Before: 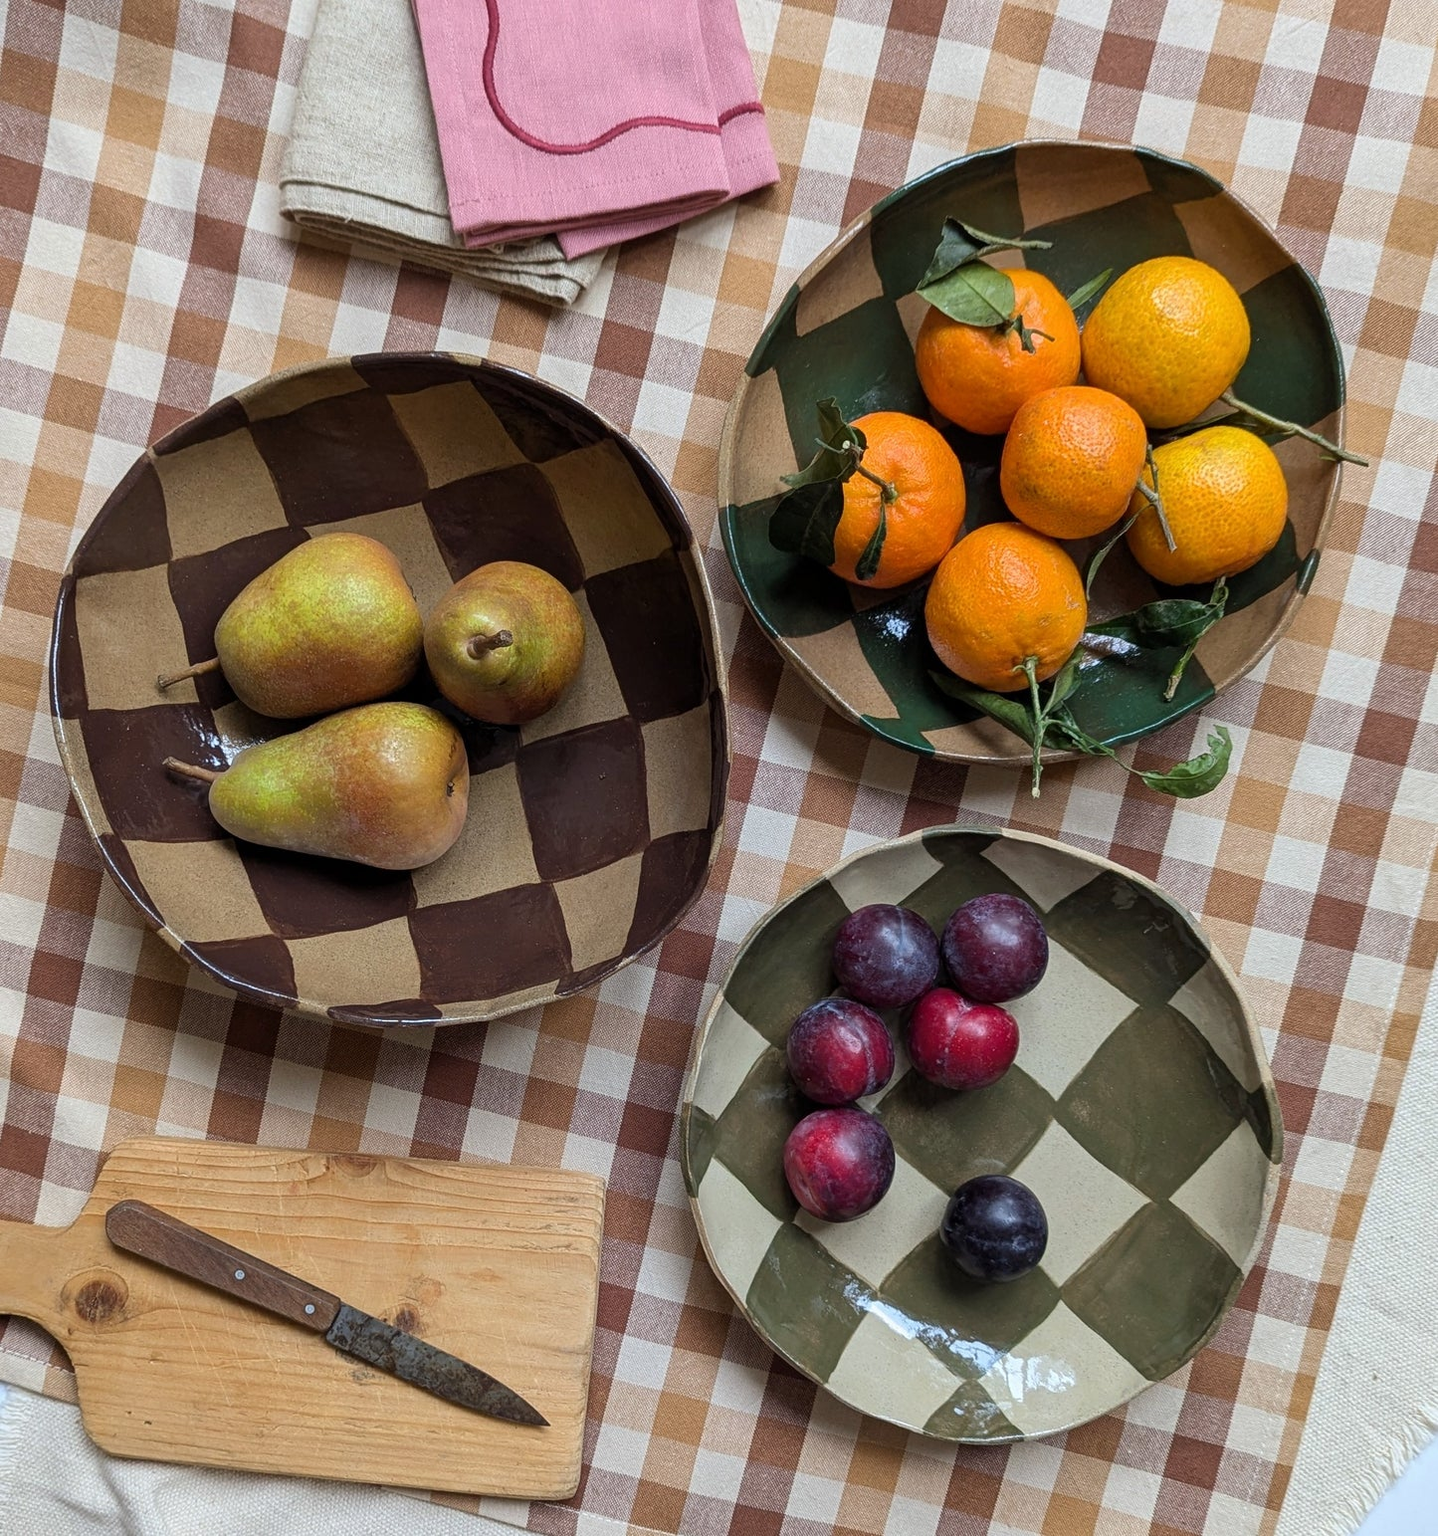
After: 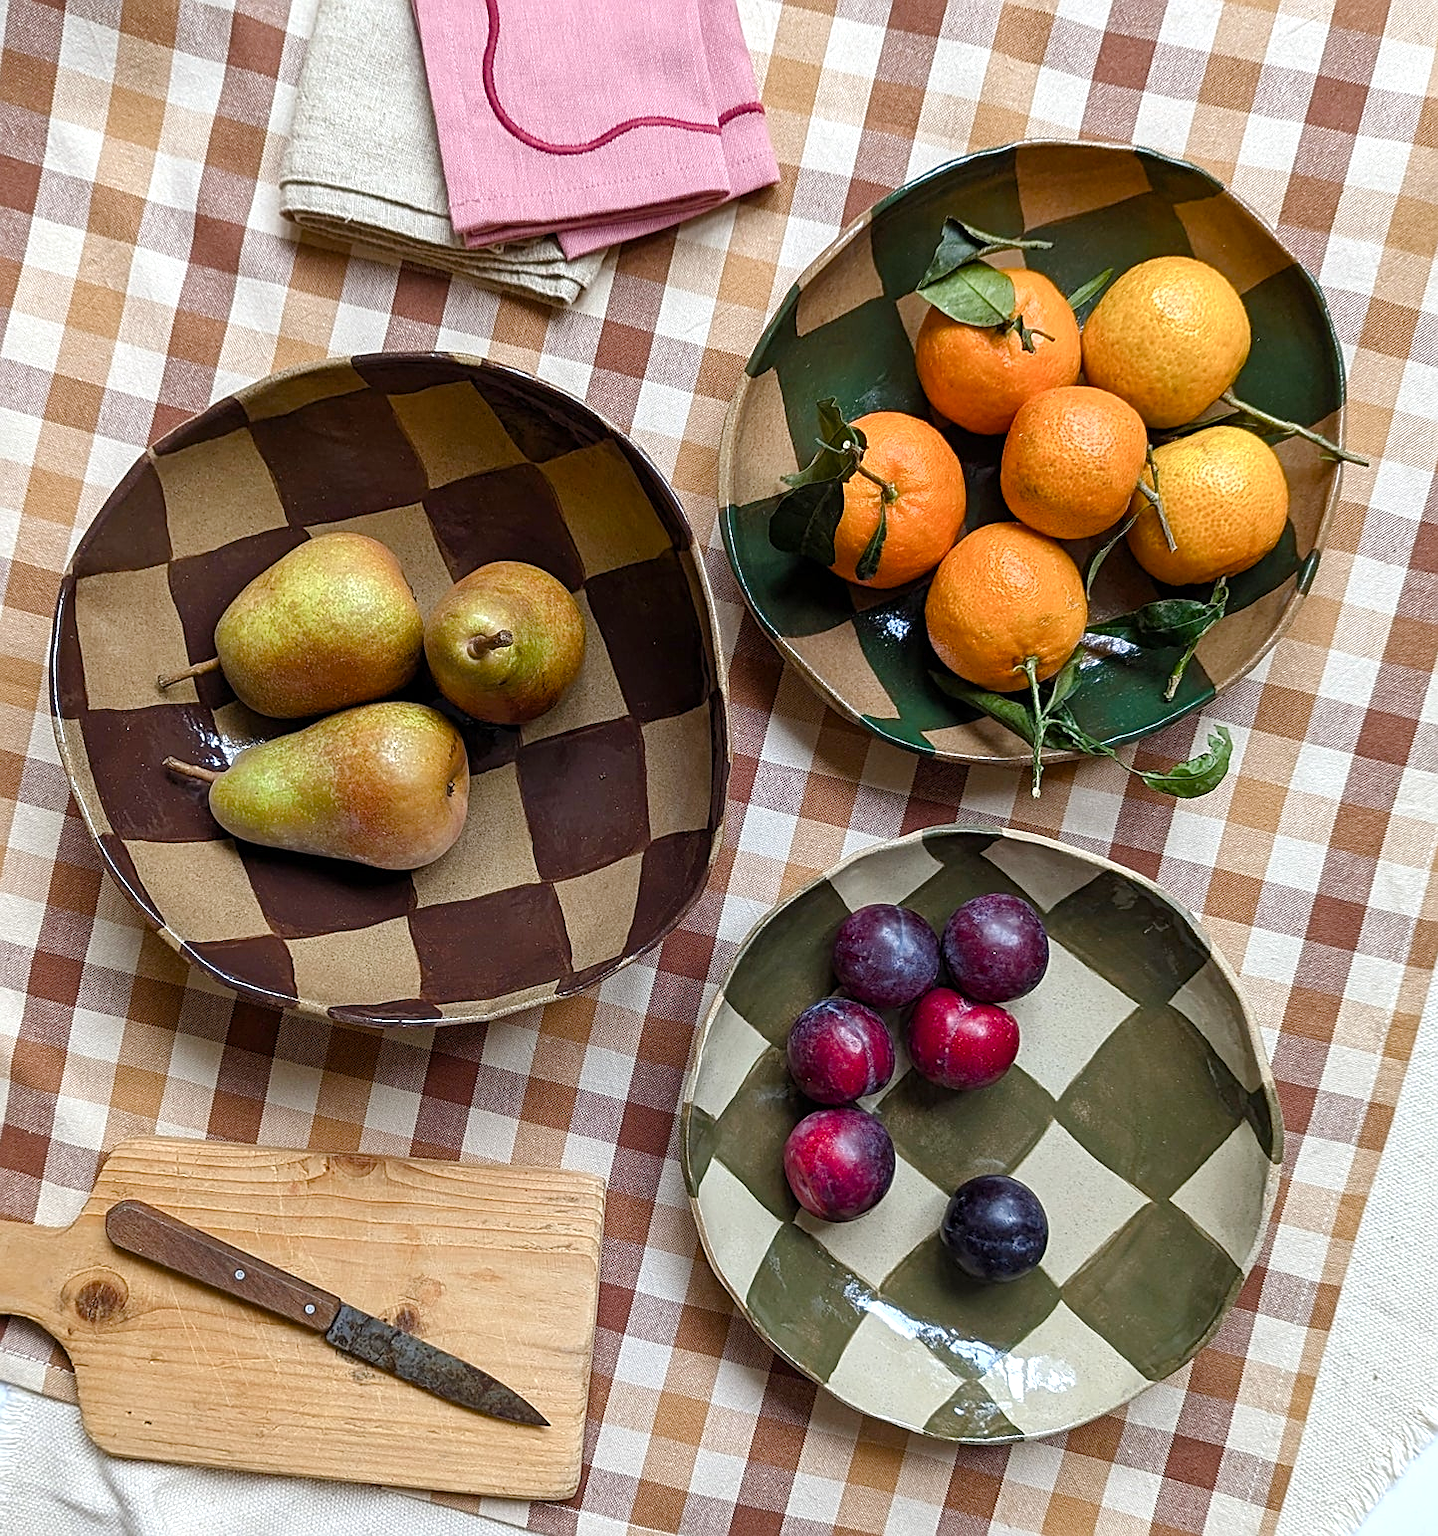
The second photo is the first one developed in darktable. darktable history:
sharpen: on, module defaults
color balance rgb: perceptual saturation grading › global saturation 20%, perceptual saturation grading › highlights -49.948%, perceptual saturation grading › shadows 24.714%, perceptual brilliance grading › global brilliance 11.037%
